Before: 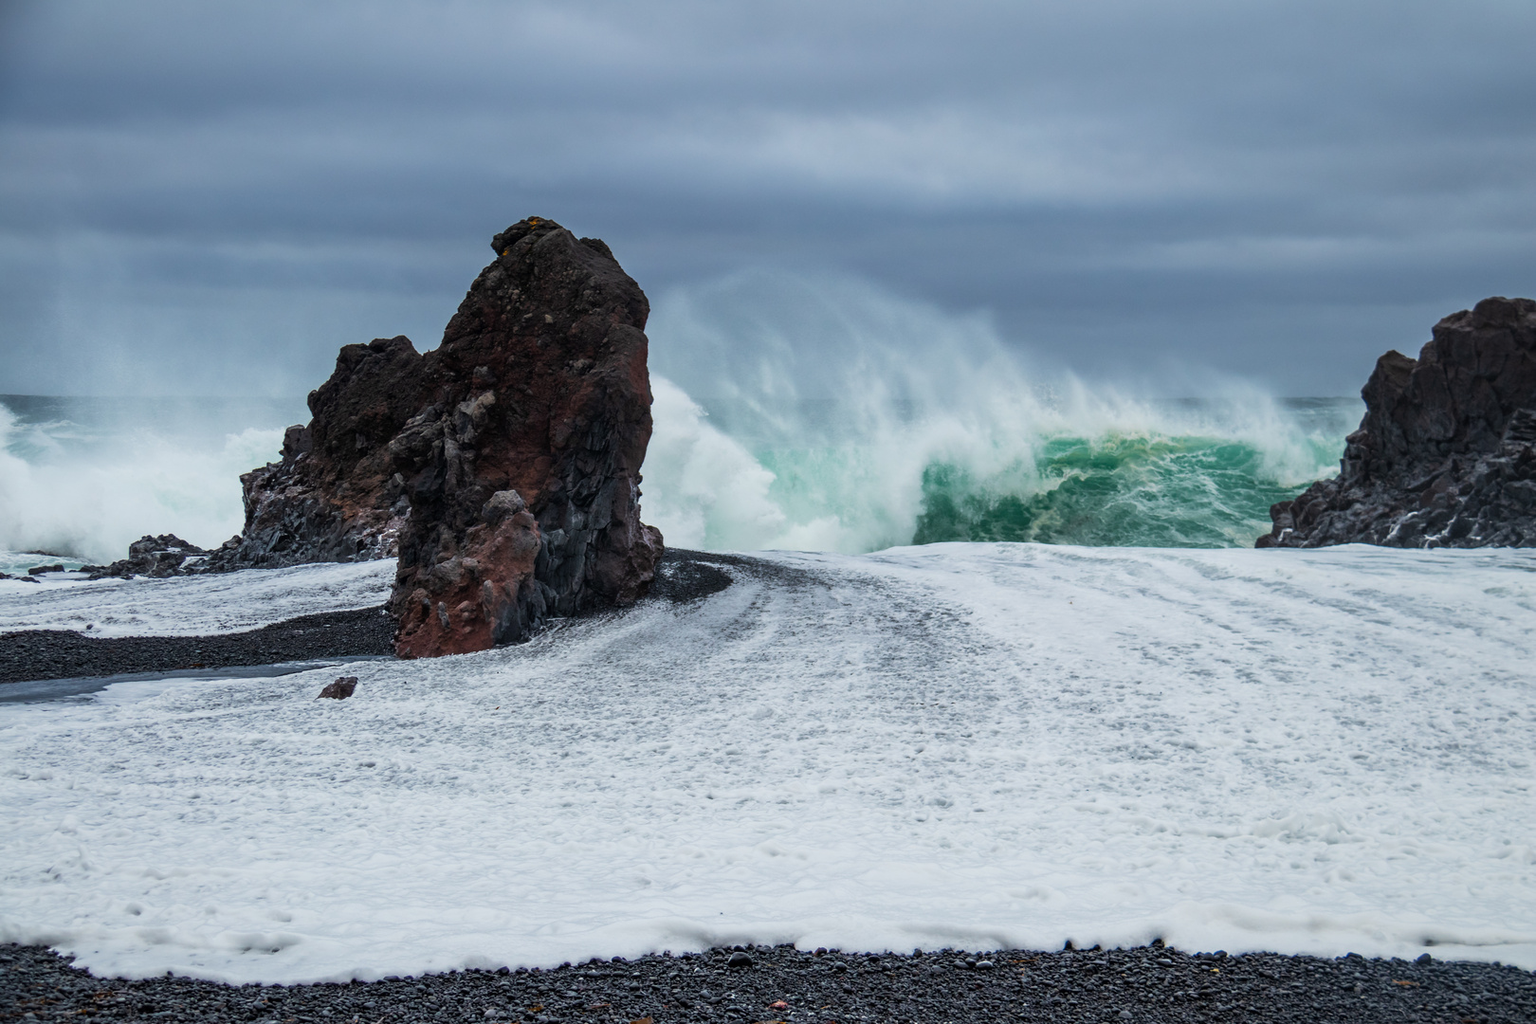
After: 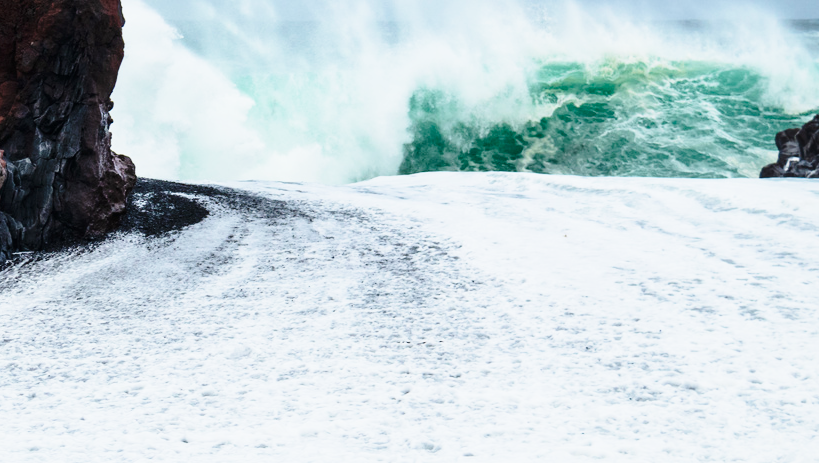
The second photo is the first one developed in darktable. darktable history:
crop: left 34.844%, top 37.1%, right 14.542%, bottom 20.013%
contrast brightness saturation: contrast 0.144
base curve: curves: ch0 [(0, 0) (0.028, 0.03) (0.121, 0.232) (0.46, 0.748) (0.859, 0.968) (1, 1)], preserve colors none
